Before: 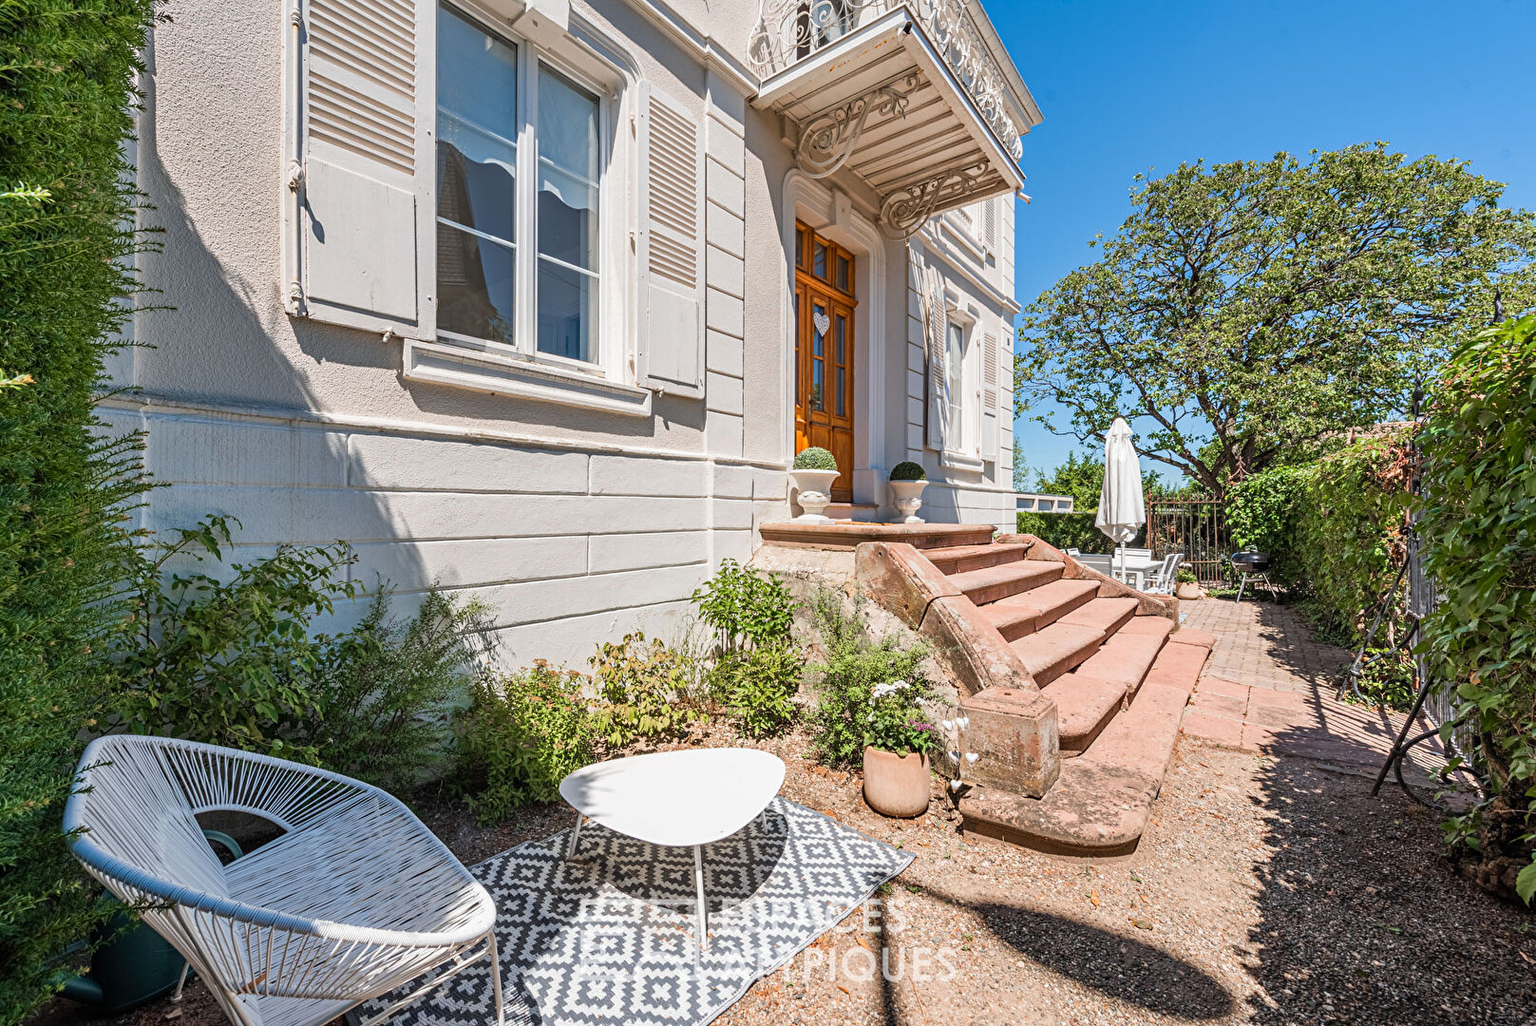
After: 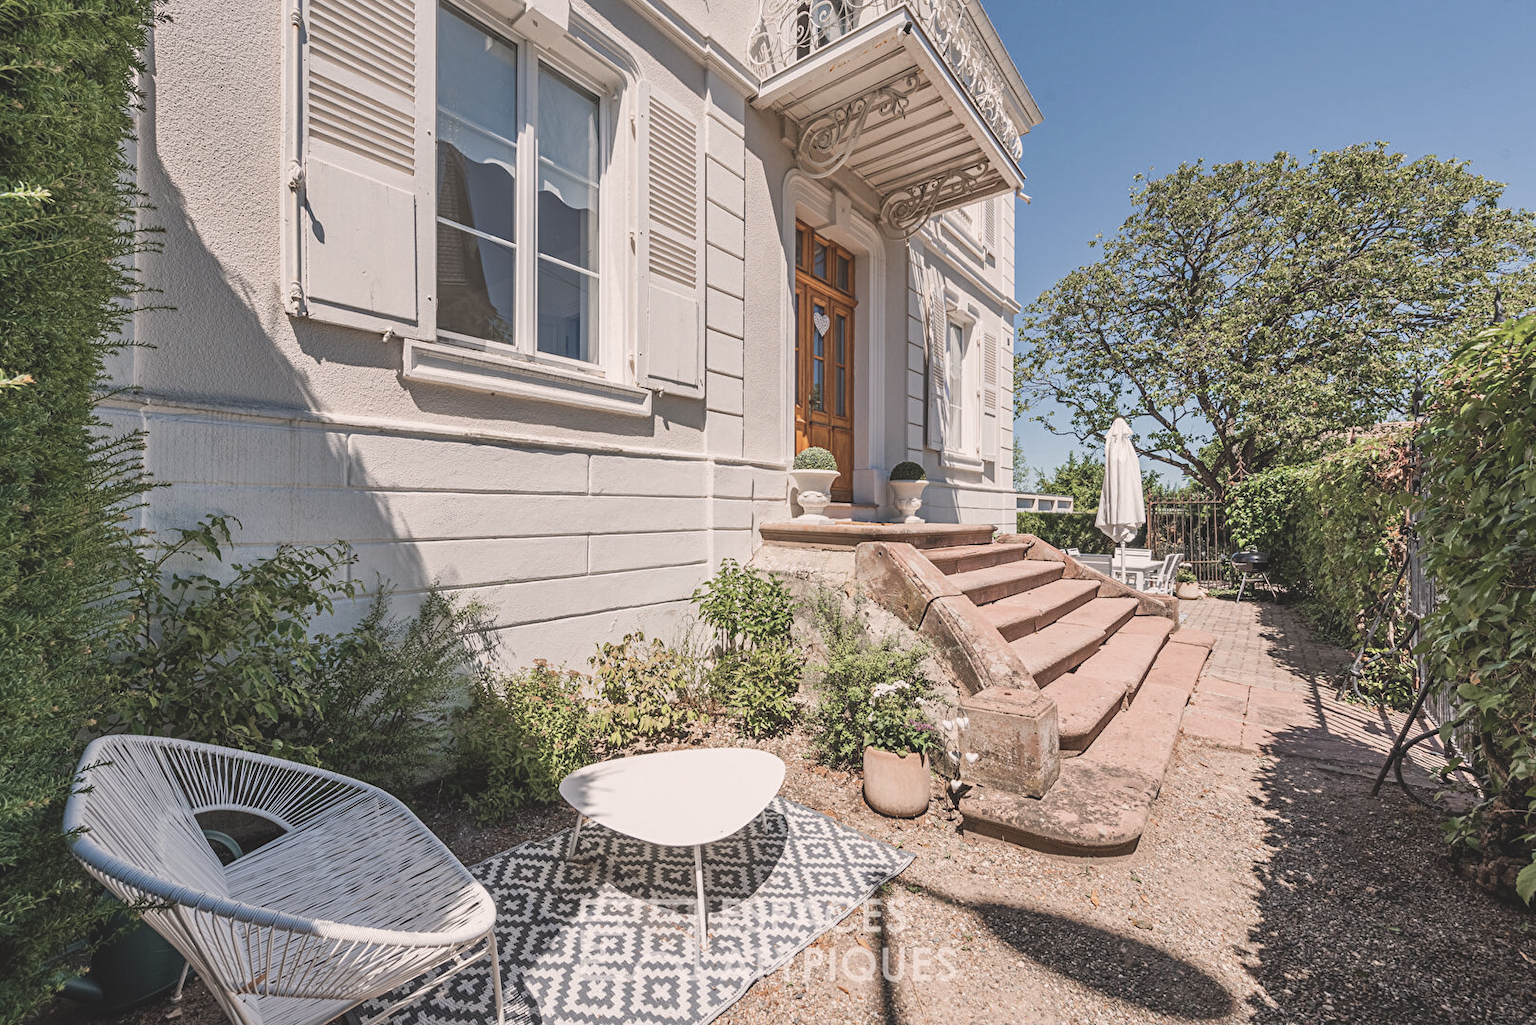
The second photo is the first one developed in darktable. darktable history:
color correction: highlights a* 5.59, highlights b* 5.24, saturation 0.68
local contrast: mode bilateral grid, contrast 100, coarseness 100, detail 108%, midtone range 0.2
color balance: lift [1.01, 1, 1, 1], gamma [1.097, 1, 1, 1], gain [0.85, 1, 1, 1]
